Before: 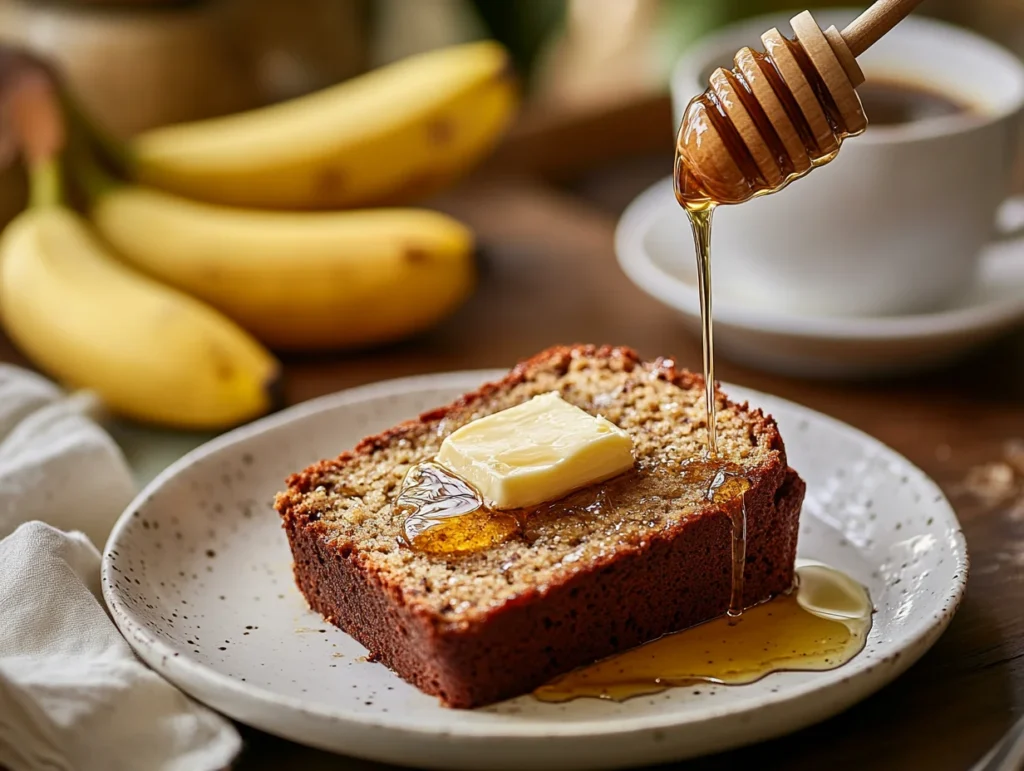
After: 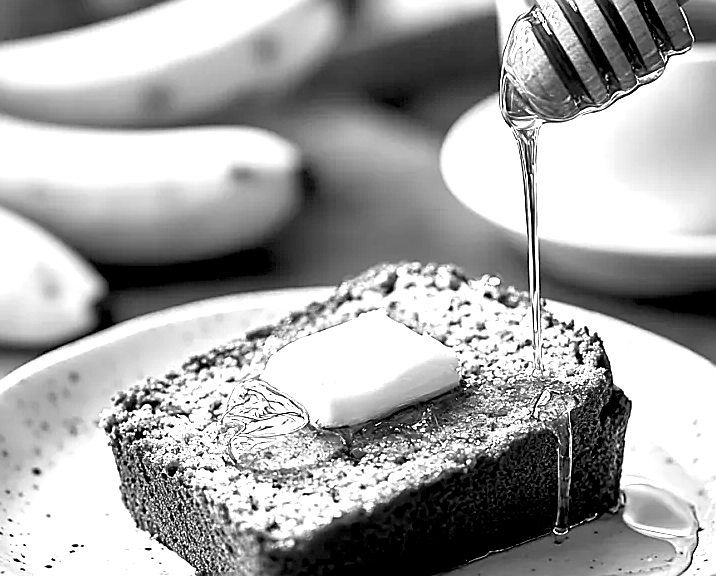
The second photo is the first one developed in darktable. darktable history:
crop and rotate: left 17.046%, top 10.659%, right 12.989%, bottom 14.553%
exposure: black level correction 0.009, exposure 1.425 EV, compensate highlight preservation false
sharpen: radius 1.4, amount 1.25, threshold 0.7
monochrome: on, module defaults
